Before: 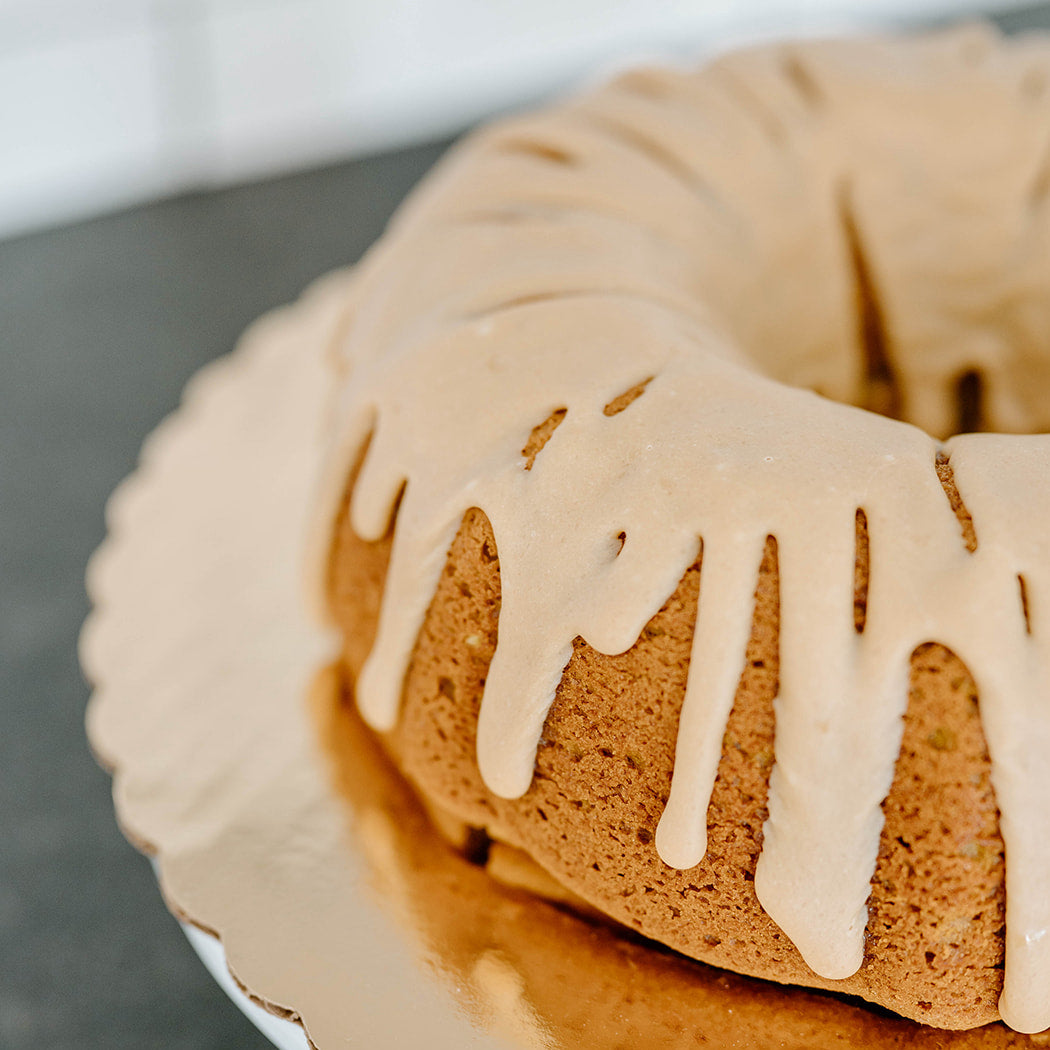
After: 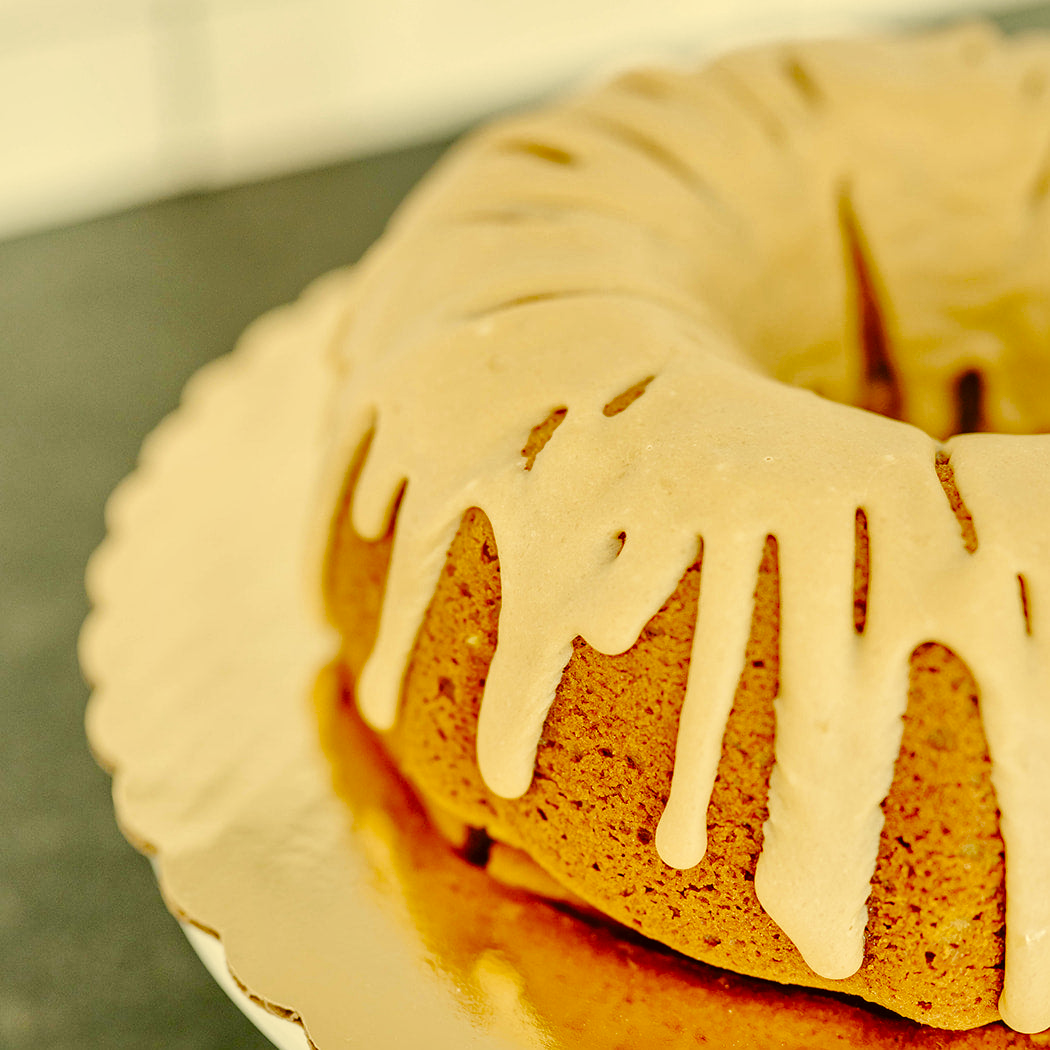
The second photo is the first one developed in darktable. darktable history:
base curve: curves: ch0 [(0, 0) (0.036, 0.025) (0.121, 0.166) (0.206, 0.329) (0.605, 0.79) (1, 1)], preserve colors none
shadows and highlights: on, module defaults
color correction: highlights a* 0.162, highlights b* 29.53, shadows a* -0.162, shadows b* 21.09
